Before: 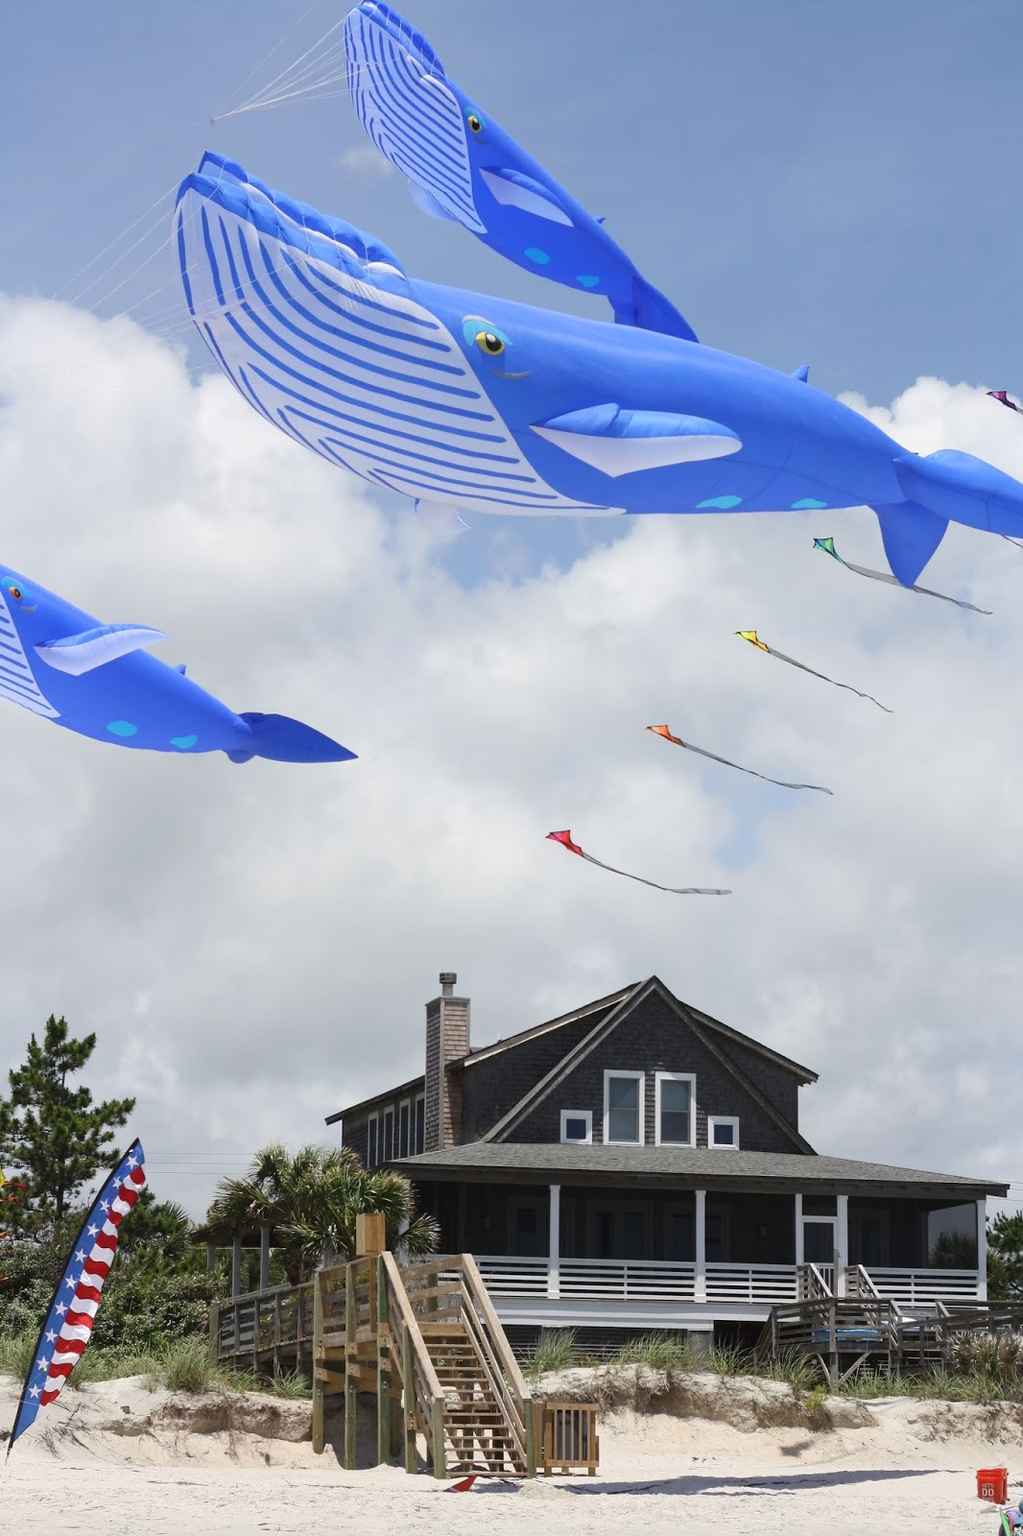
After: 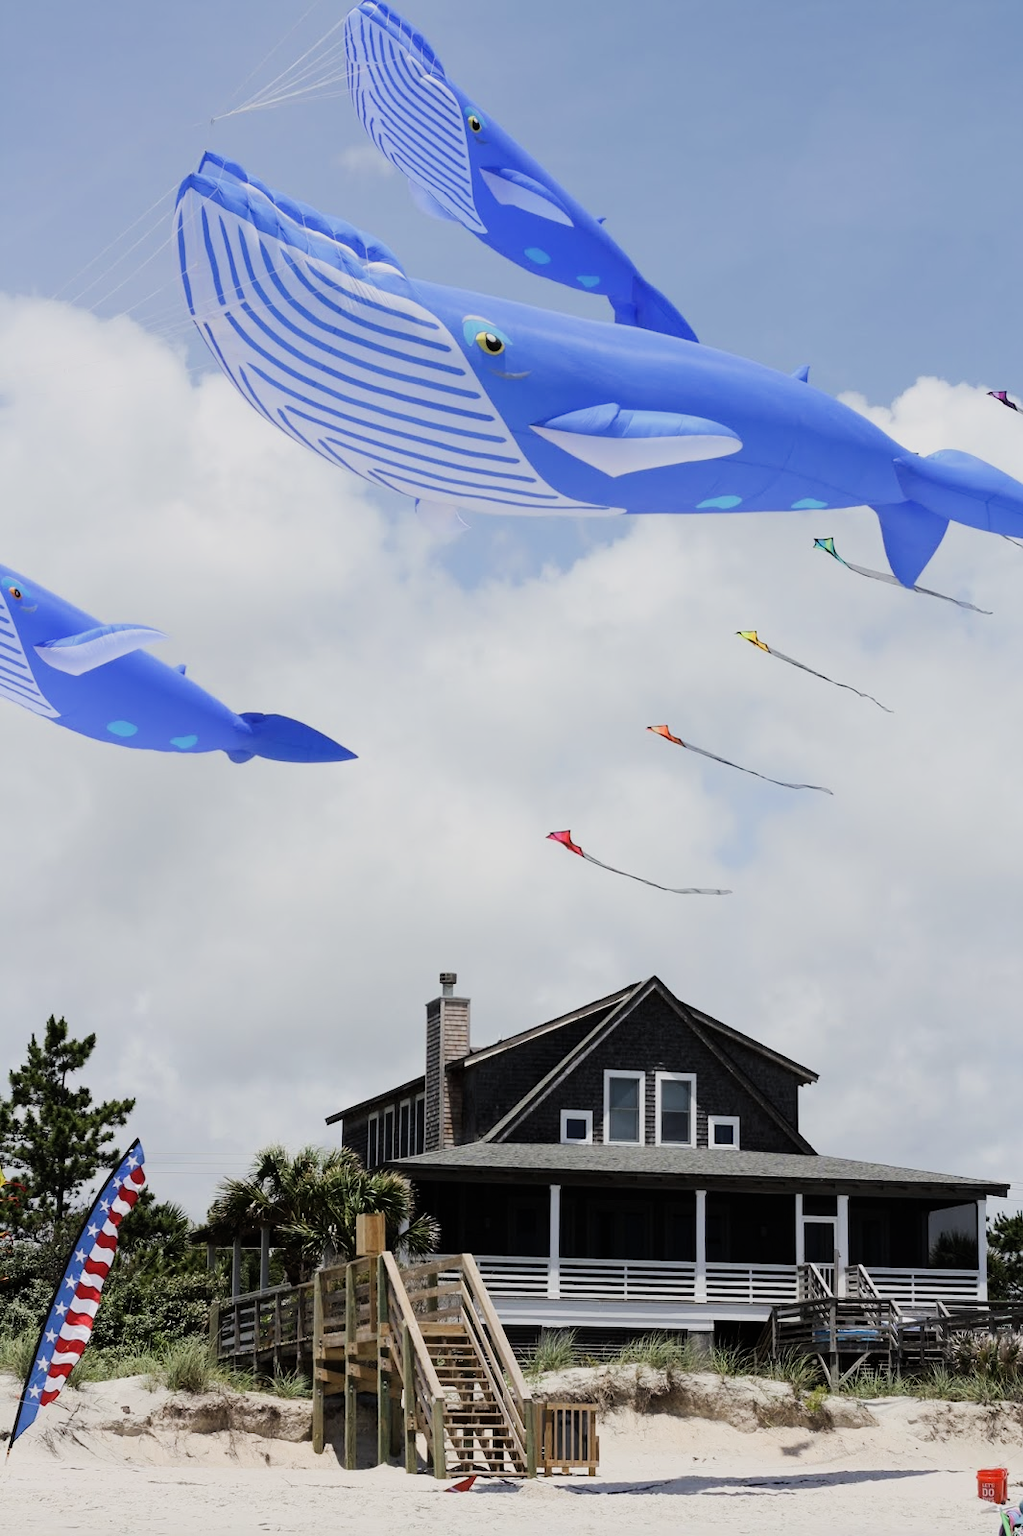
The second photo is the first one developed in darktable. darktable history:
tone equalizer: -8 EV -0.417 EV, -7 EV -0.389 EV, -6 EV -0.333 EV, -5 EV -0.222 EV, -3 EV 0.222 EV, -2 EV 0.333 EV, -1 EV 0.389 EV, +0 EV 0.417 EV, edges refinement/feathering 500, mask exposure compensation -1.57 EV, preserve details no
filmic rgb: black relative exposure -7.65 EV, white relative exposure 4.56 EV, hardness 3.61, contrast 1.05
